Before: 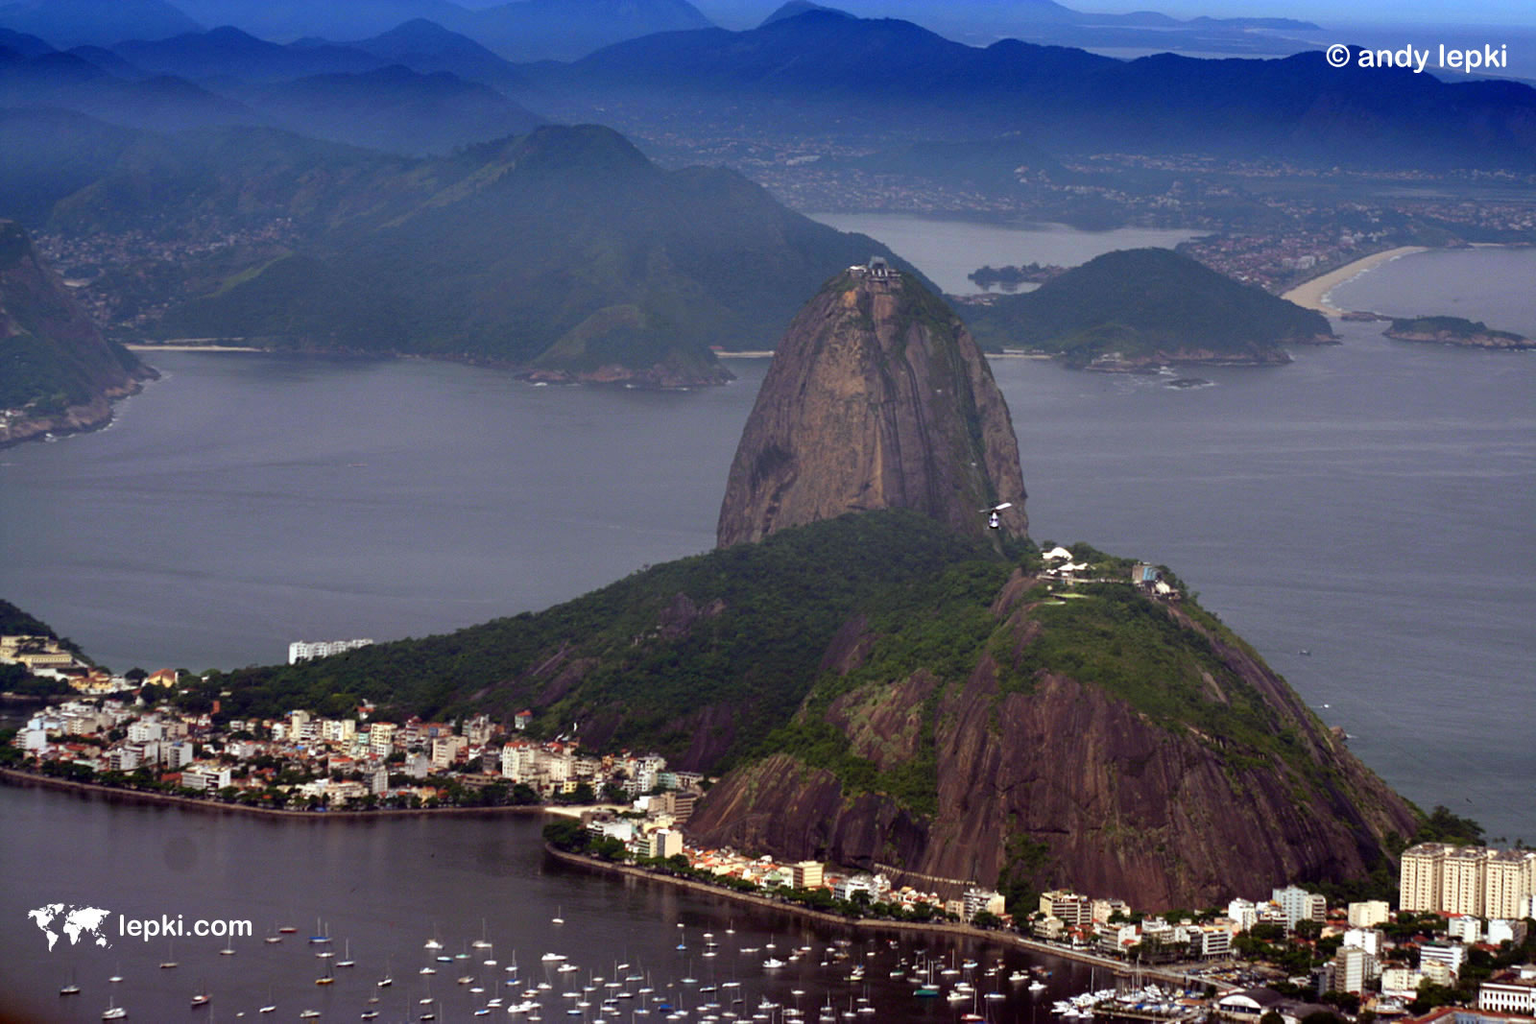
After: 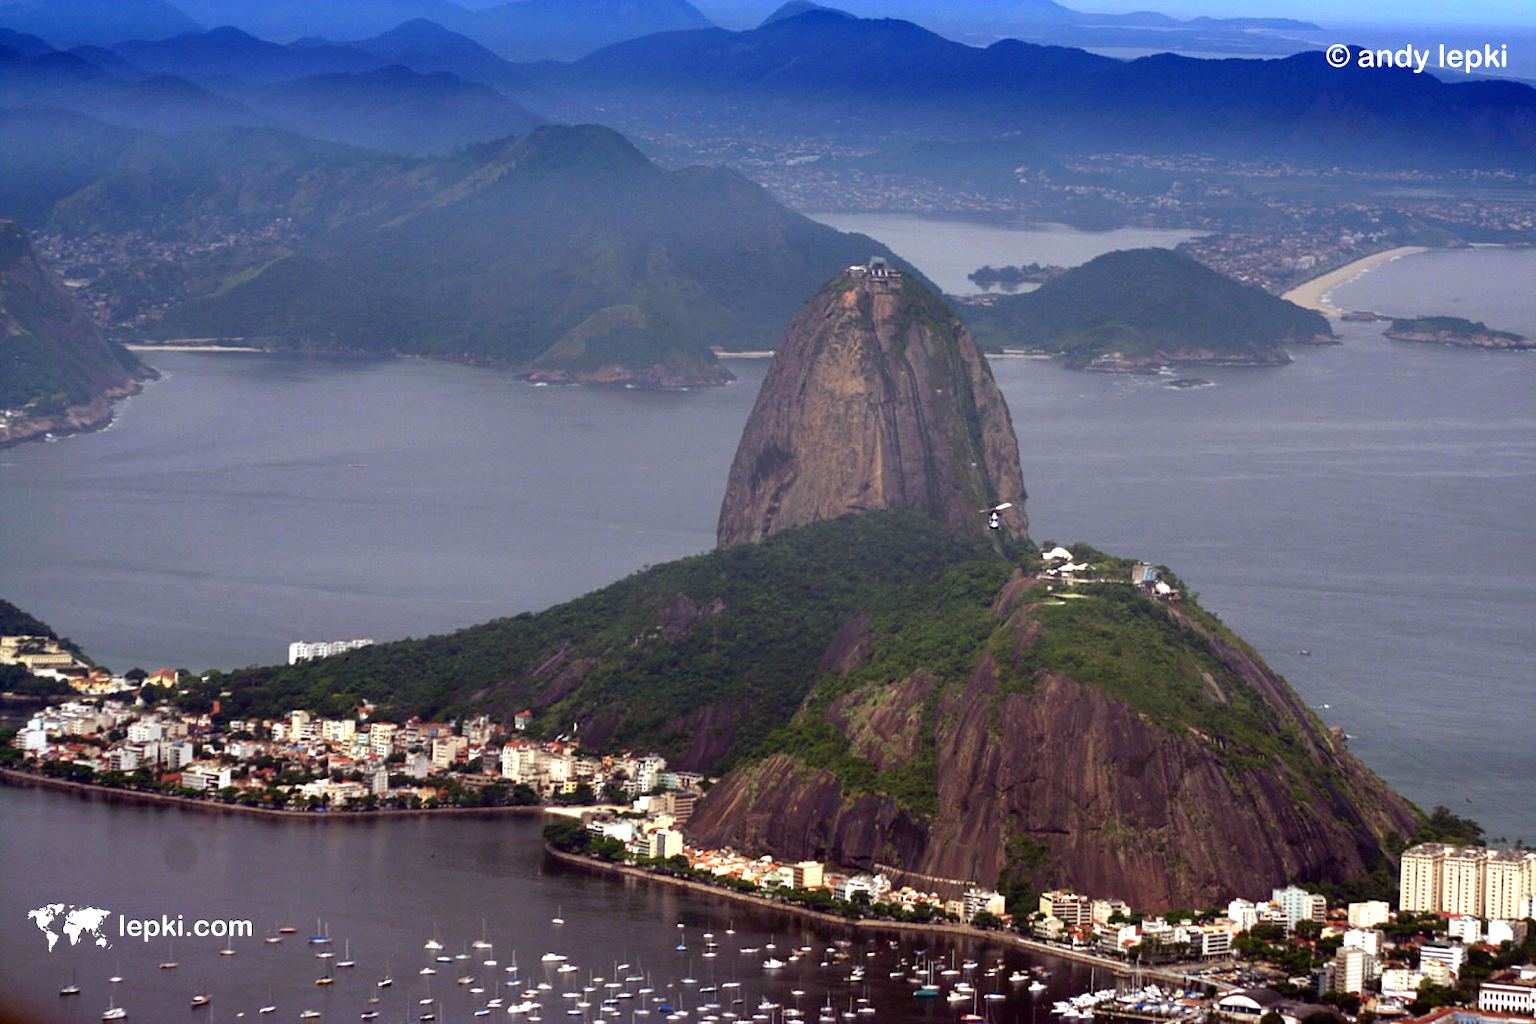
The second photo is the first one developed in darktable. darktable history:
exposure: exposure 0.455 EV, compensate highlight preservation false
